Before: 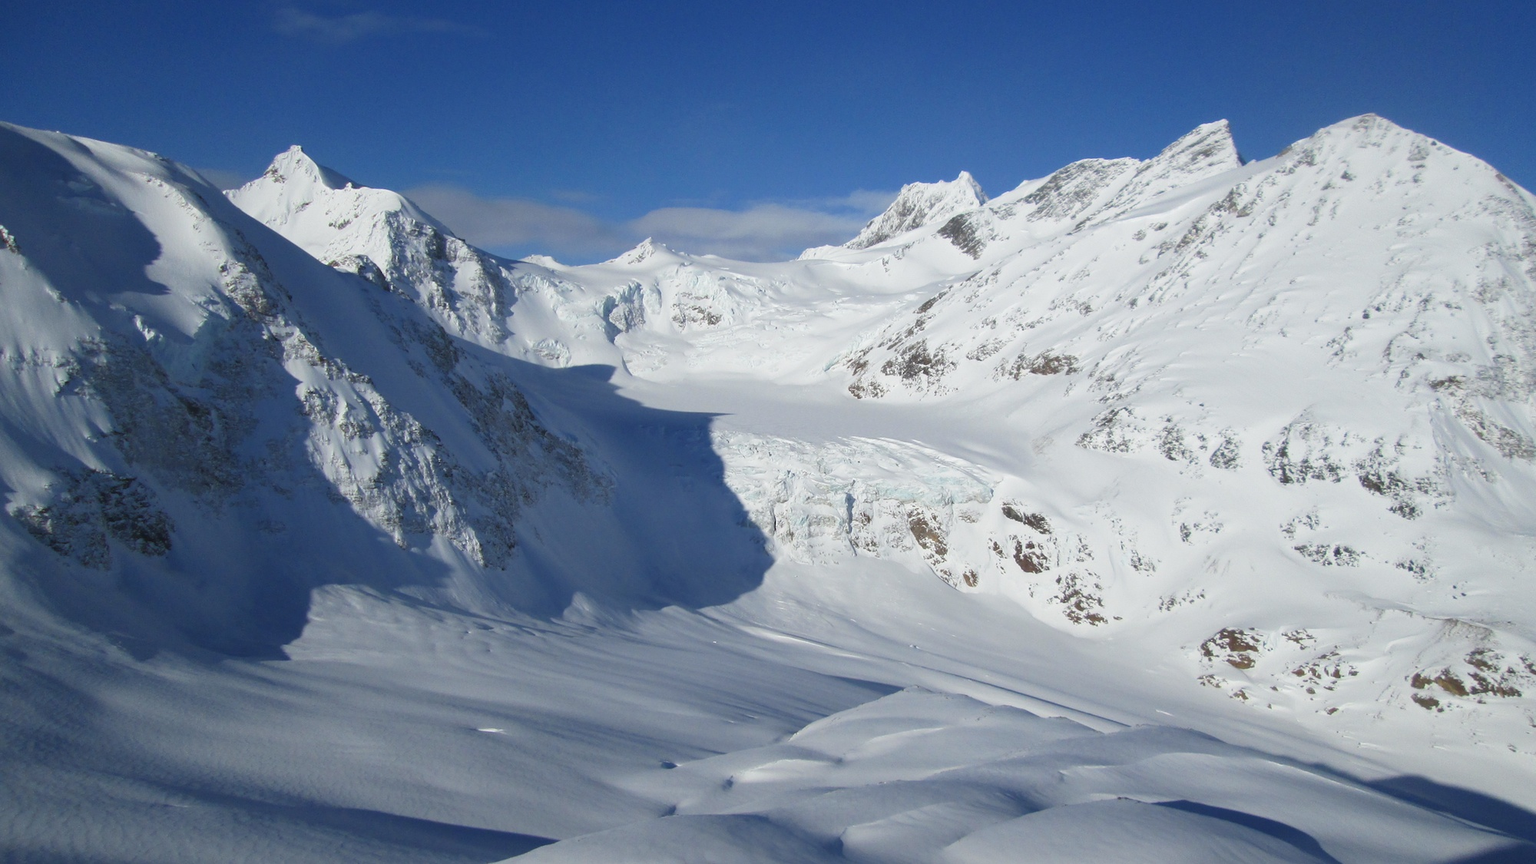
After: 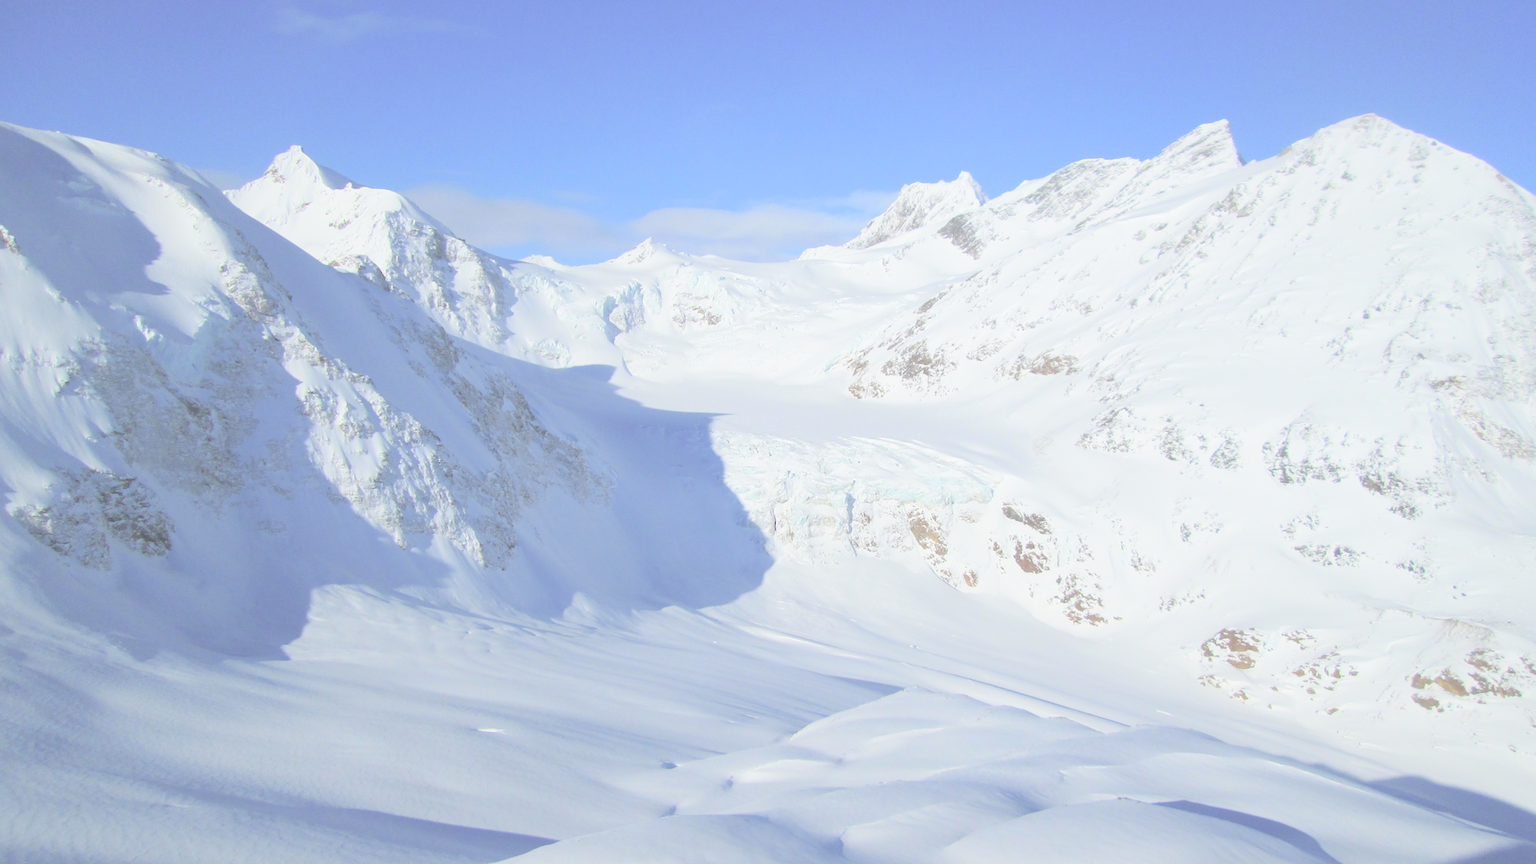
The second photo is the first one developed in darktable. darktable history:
contrast brightness saturation: brightness 0.987
